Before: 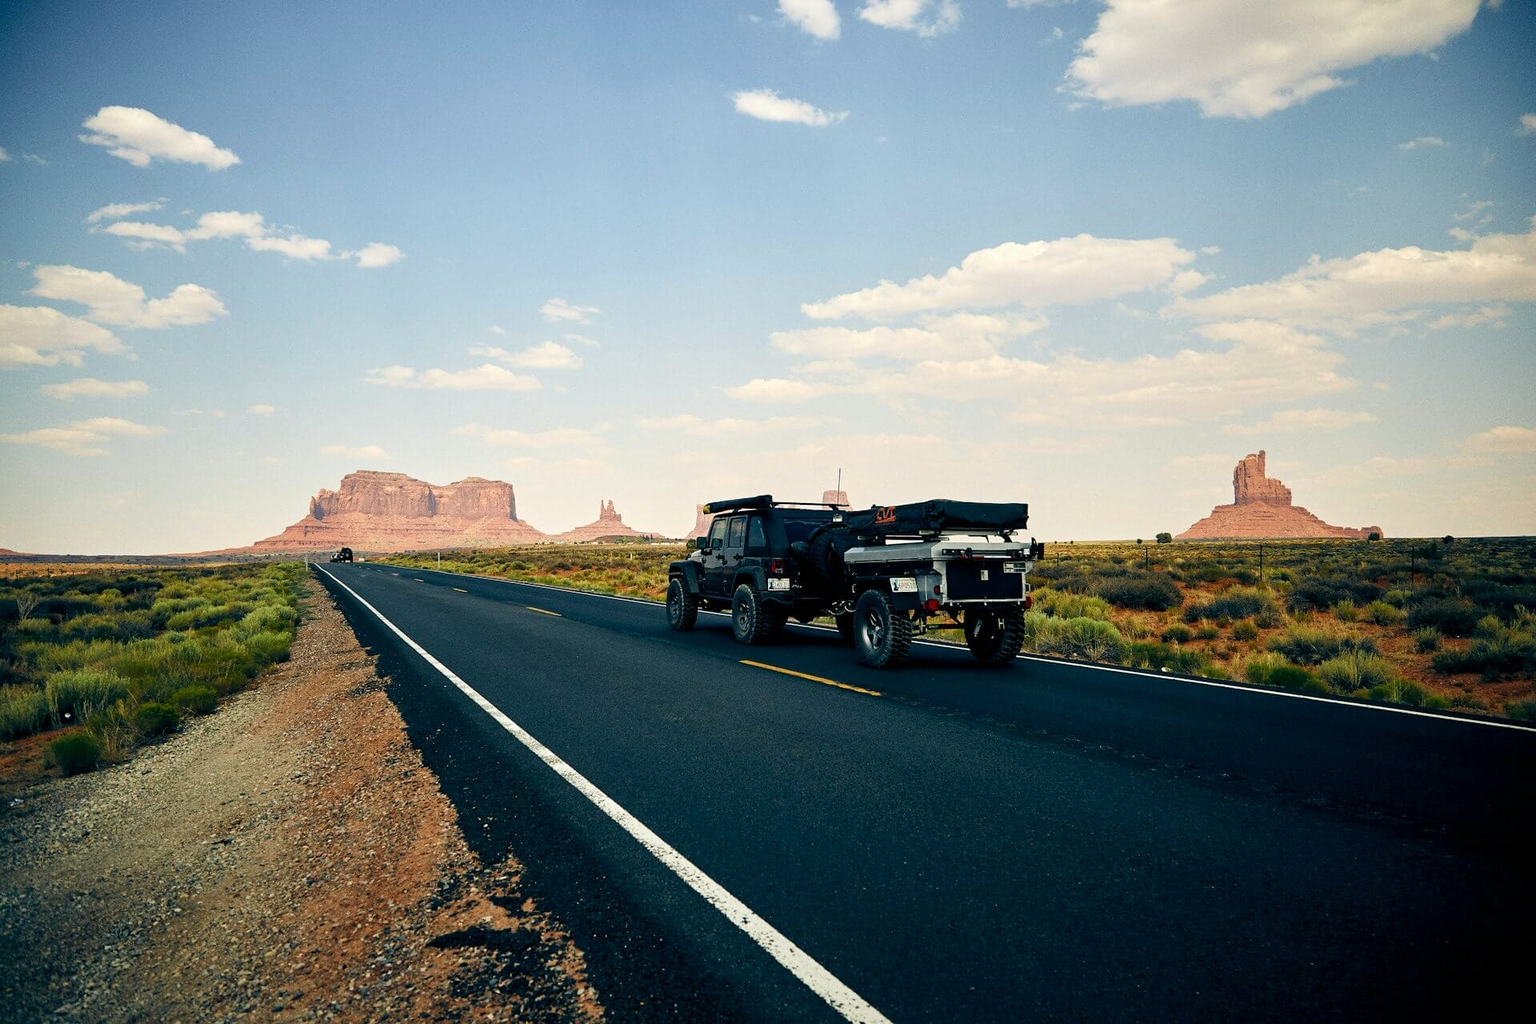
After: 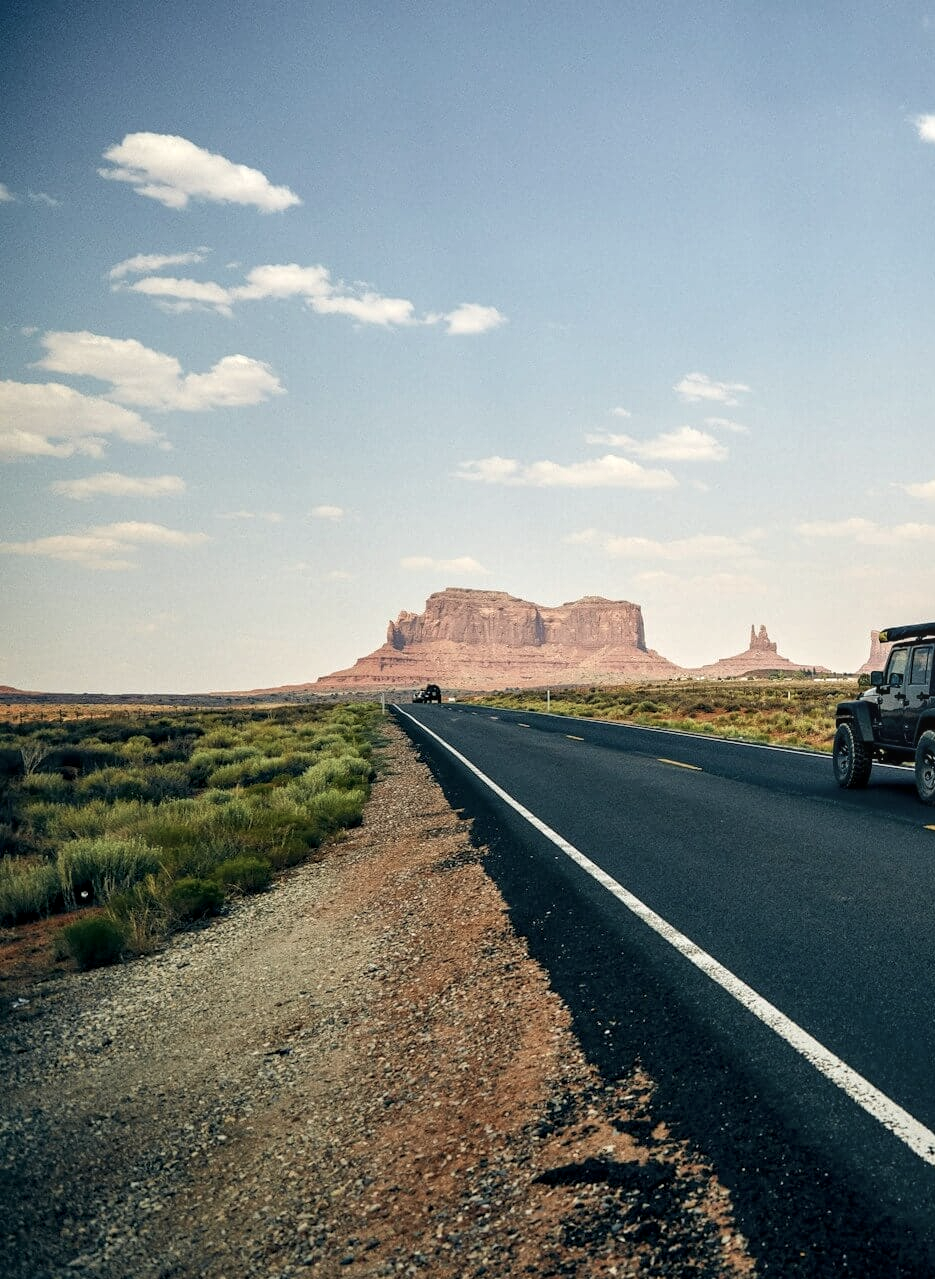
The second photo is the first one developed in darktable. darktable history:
crop and rotate: left 0.036%, top 0%, right 51.255%
local contrast: on, module defaults
tone equalizer: edges refinement/feathering 500, mask exposure compensation -1.57 EV, preserve details no
exposure: compensate highlight preservation false
color correction: highlights b* -0.02, saturation 0.781
